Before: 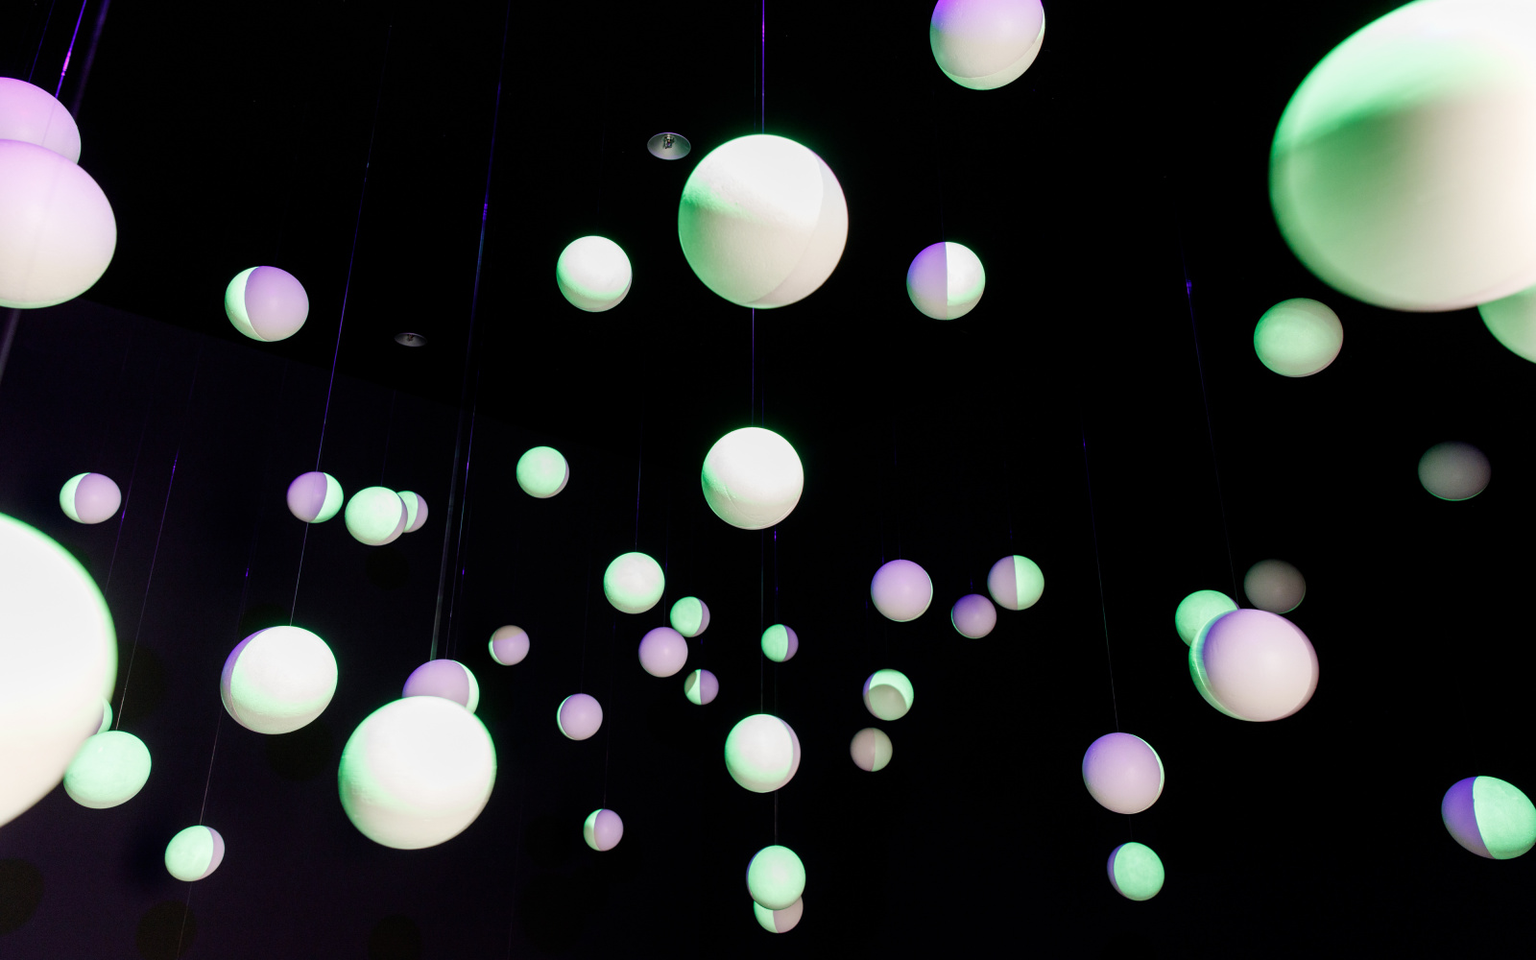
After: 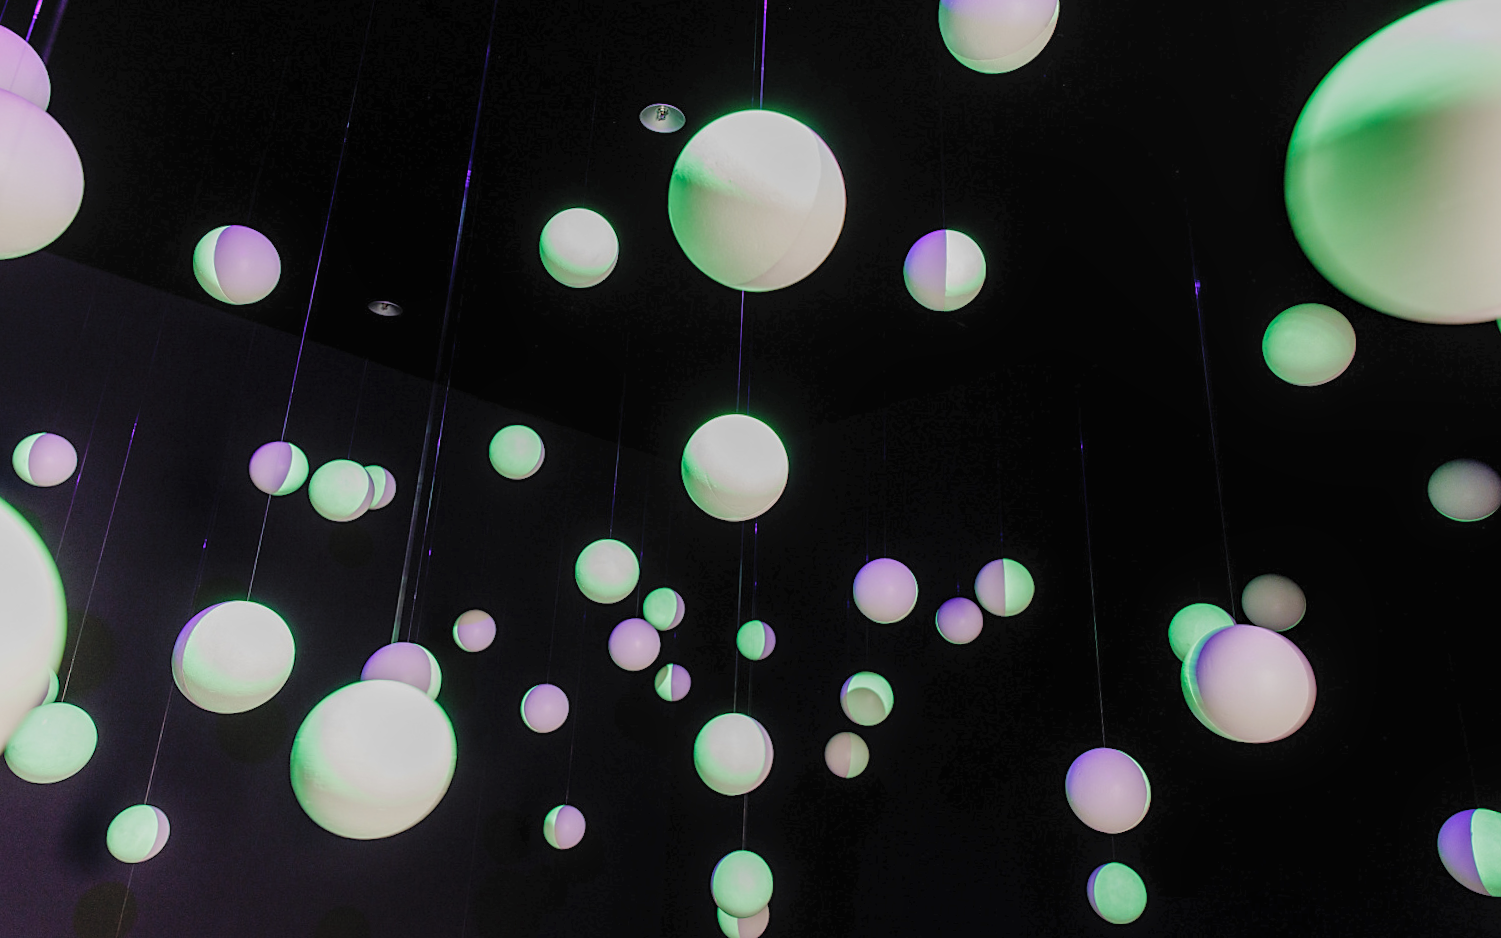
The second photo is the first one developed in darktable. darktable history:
sharpen: radius 1.864, amount 0.398, threshold 1.271
contrast brightness saturation: brightness 0.15
color balance rgb: perceptual saturation grading › global saturation 10%, global vibrance 10%
crop and rotate: angle -2.38°
local contrast: on, module defaults
tone equalizer: -8 EV 0.25 EV, -7 EV 0.417 EV, -6 EV 0.417 EV, -5 EV 0.25 EV, -3 EV -0.25 EV, -2 EV -0.417 EV, -1 EV -0.417 EV, +0 EV -0.25 EV, edges refinement/feathering 500, mask exposure compensation -1.57 EV, preserve details guided filter
